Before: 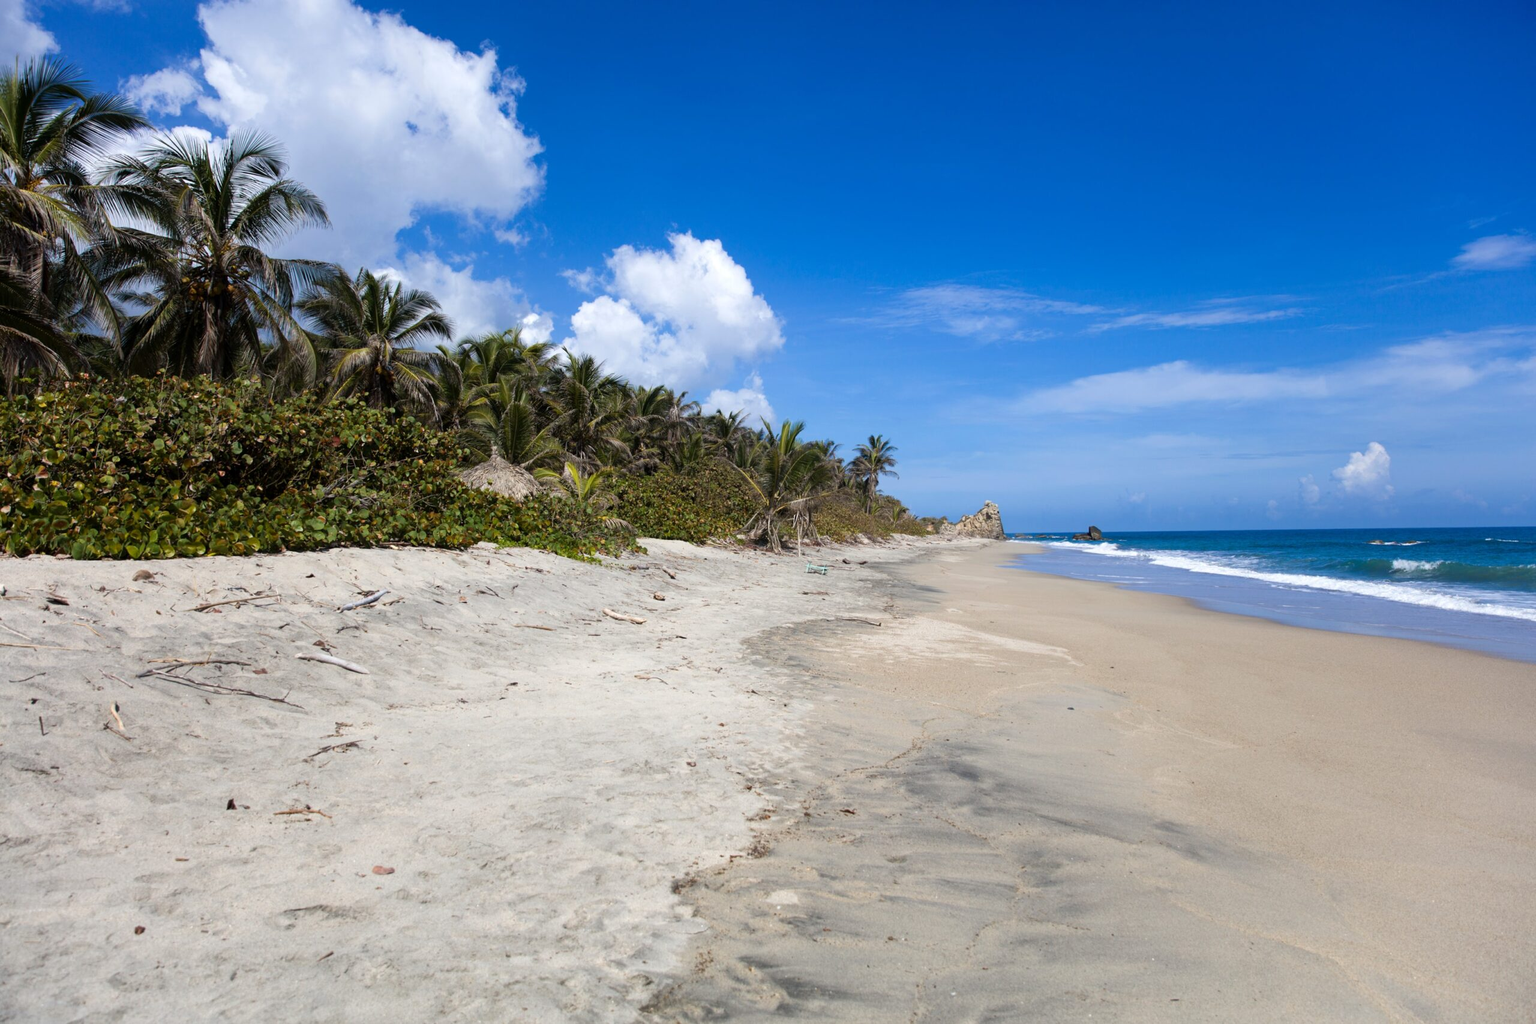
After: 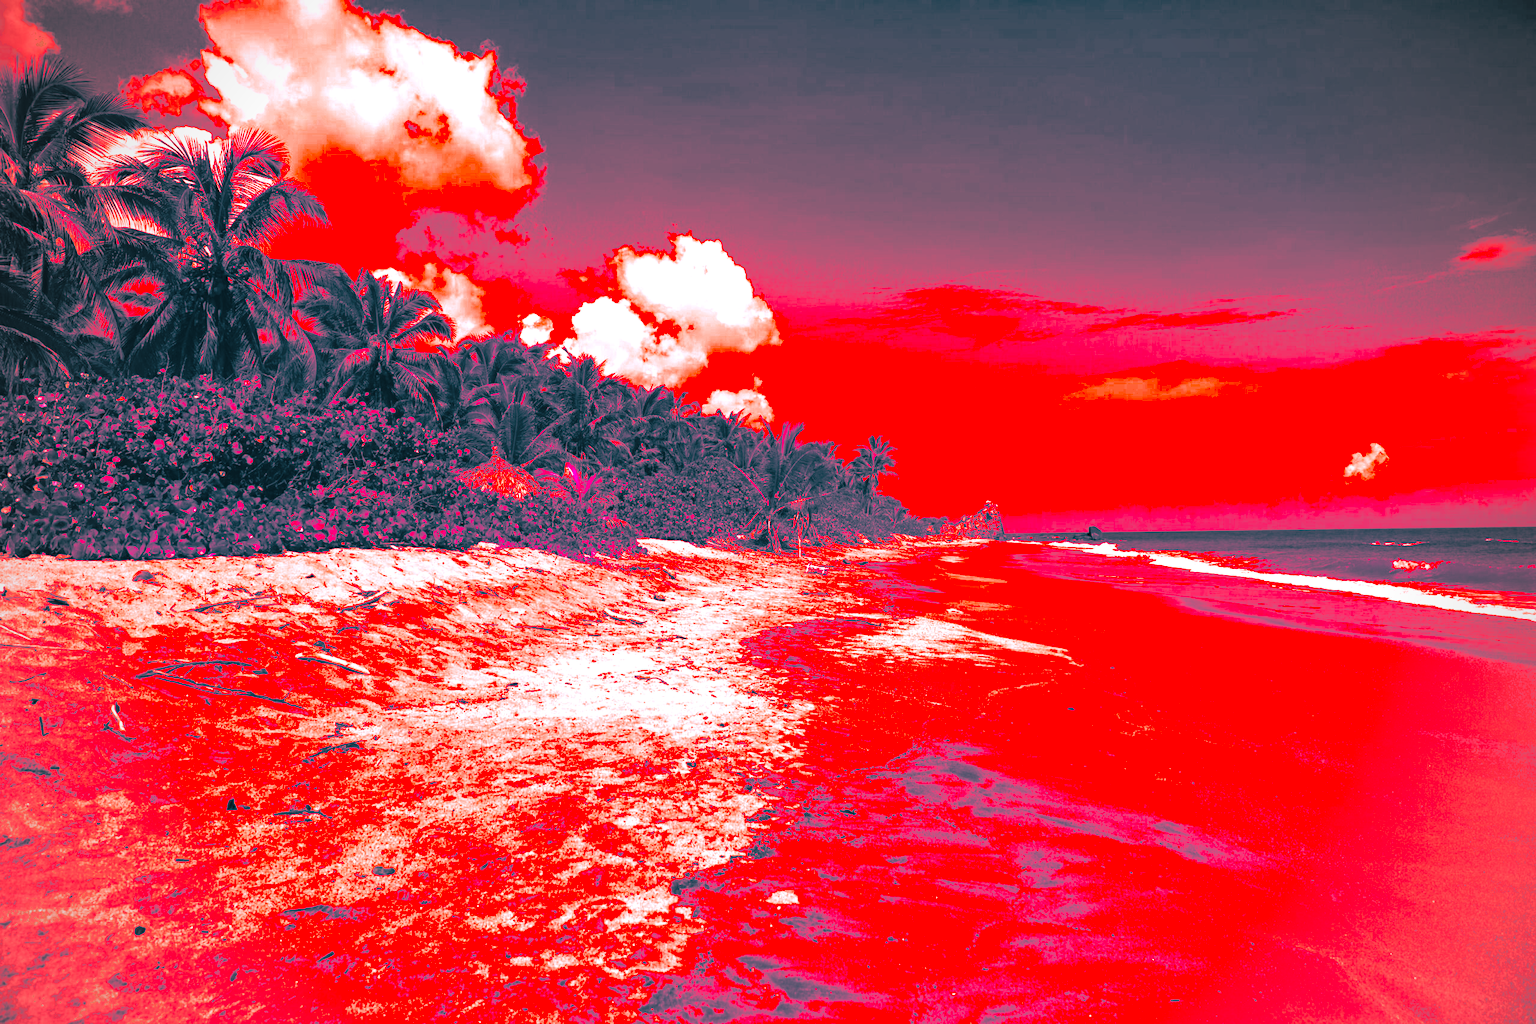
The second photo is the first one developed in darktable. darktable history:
split-toning: shadows › hue 212.4°, balance -70
exposure: exposure 0.2 EV, compensate highlight preservation false
shadows and highlights: radius 171.16, shadows 27, white point adjustment 3.13, highlights -67.95, soften with gaussian
vignetting: on, module defaults
color correction: highlights a* -39.68, highlights b* -40, shadows a* -40, shadows b* -40, saturation -3
color balance rgb: perceptual saturation grading › highlights -31.88%, perceptual saturation grading › mid-tones 5.8%, perceptual saturation grading › shadows 18.12%, perceptual brilliance grading › highlights 3.62%, perceptual brilliance grading › mid-tones -18.12%, perceptual brilliance grading › shadows -41.3%
